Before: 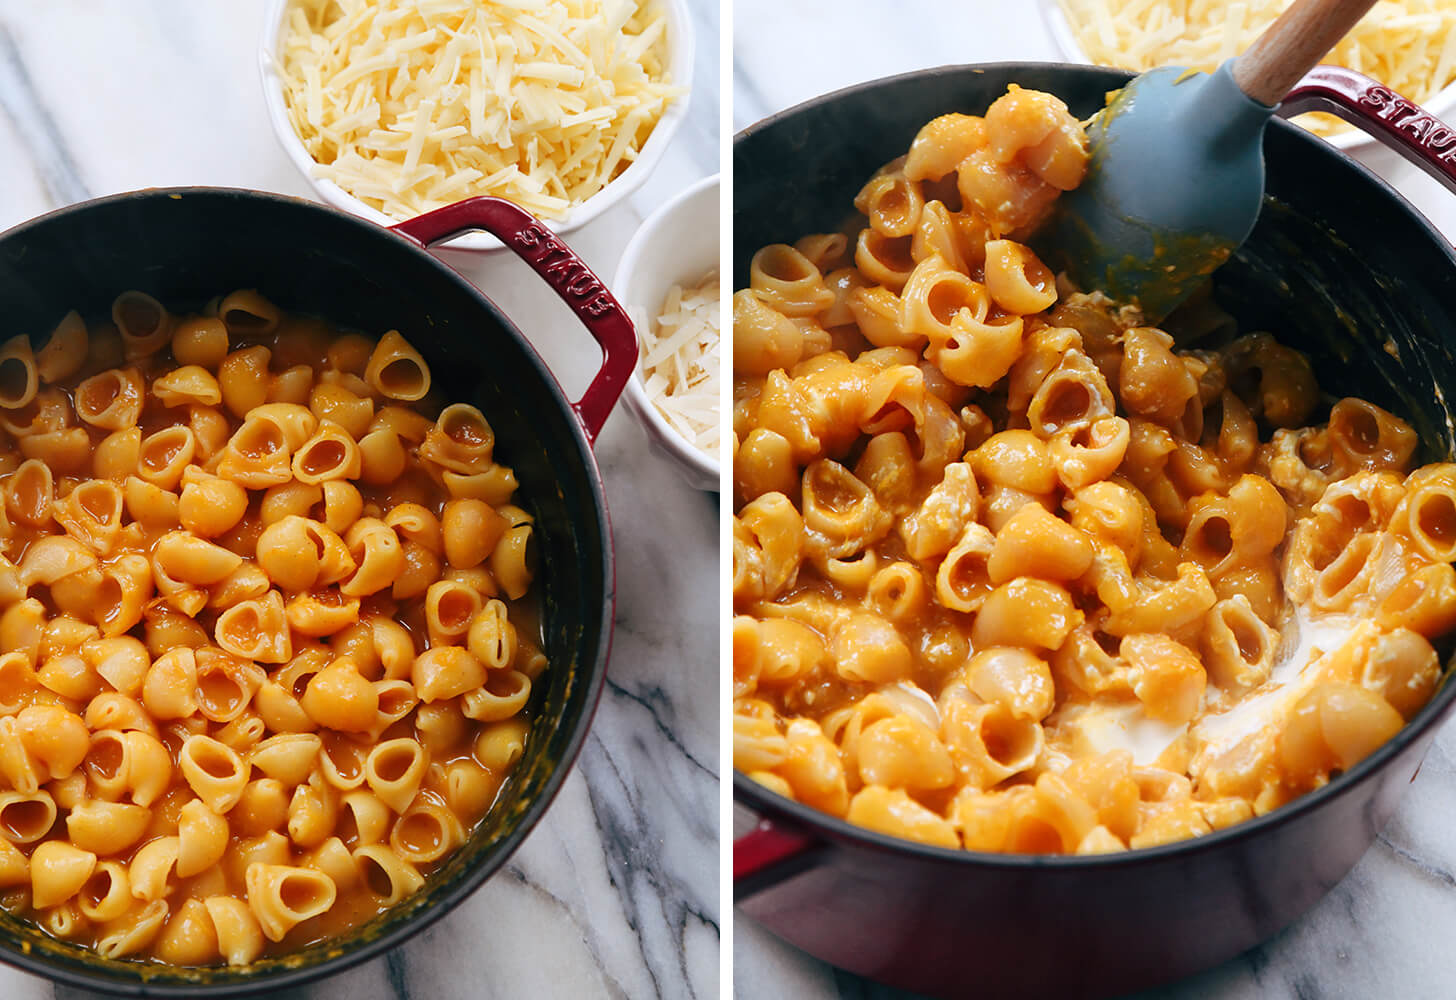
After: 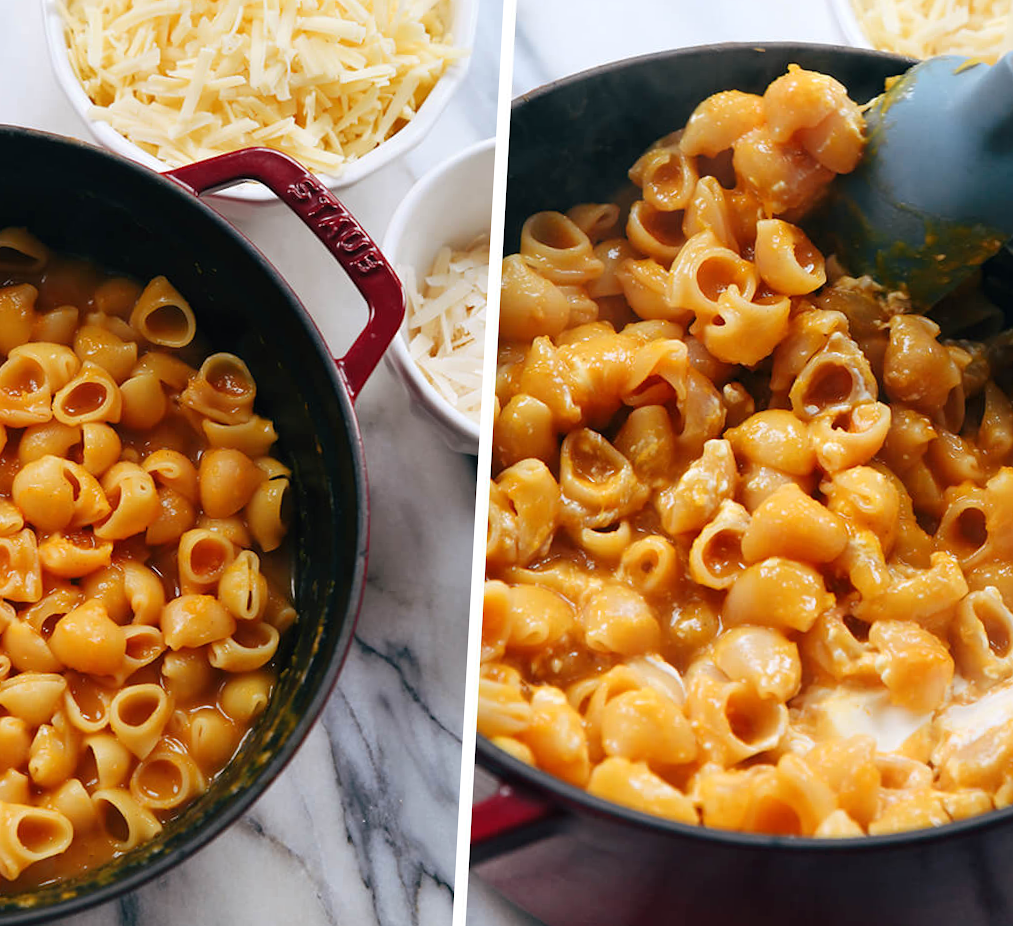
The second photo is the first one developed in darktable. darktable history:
crop and rotate: angle -3.17°, left 14.042%, top 0.03%, right 10.848%, bottom 0.021%
